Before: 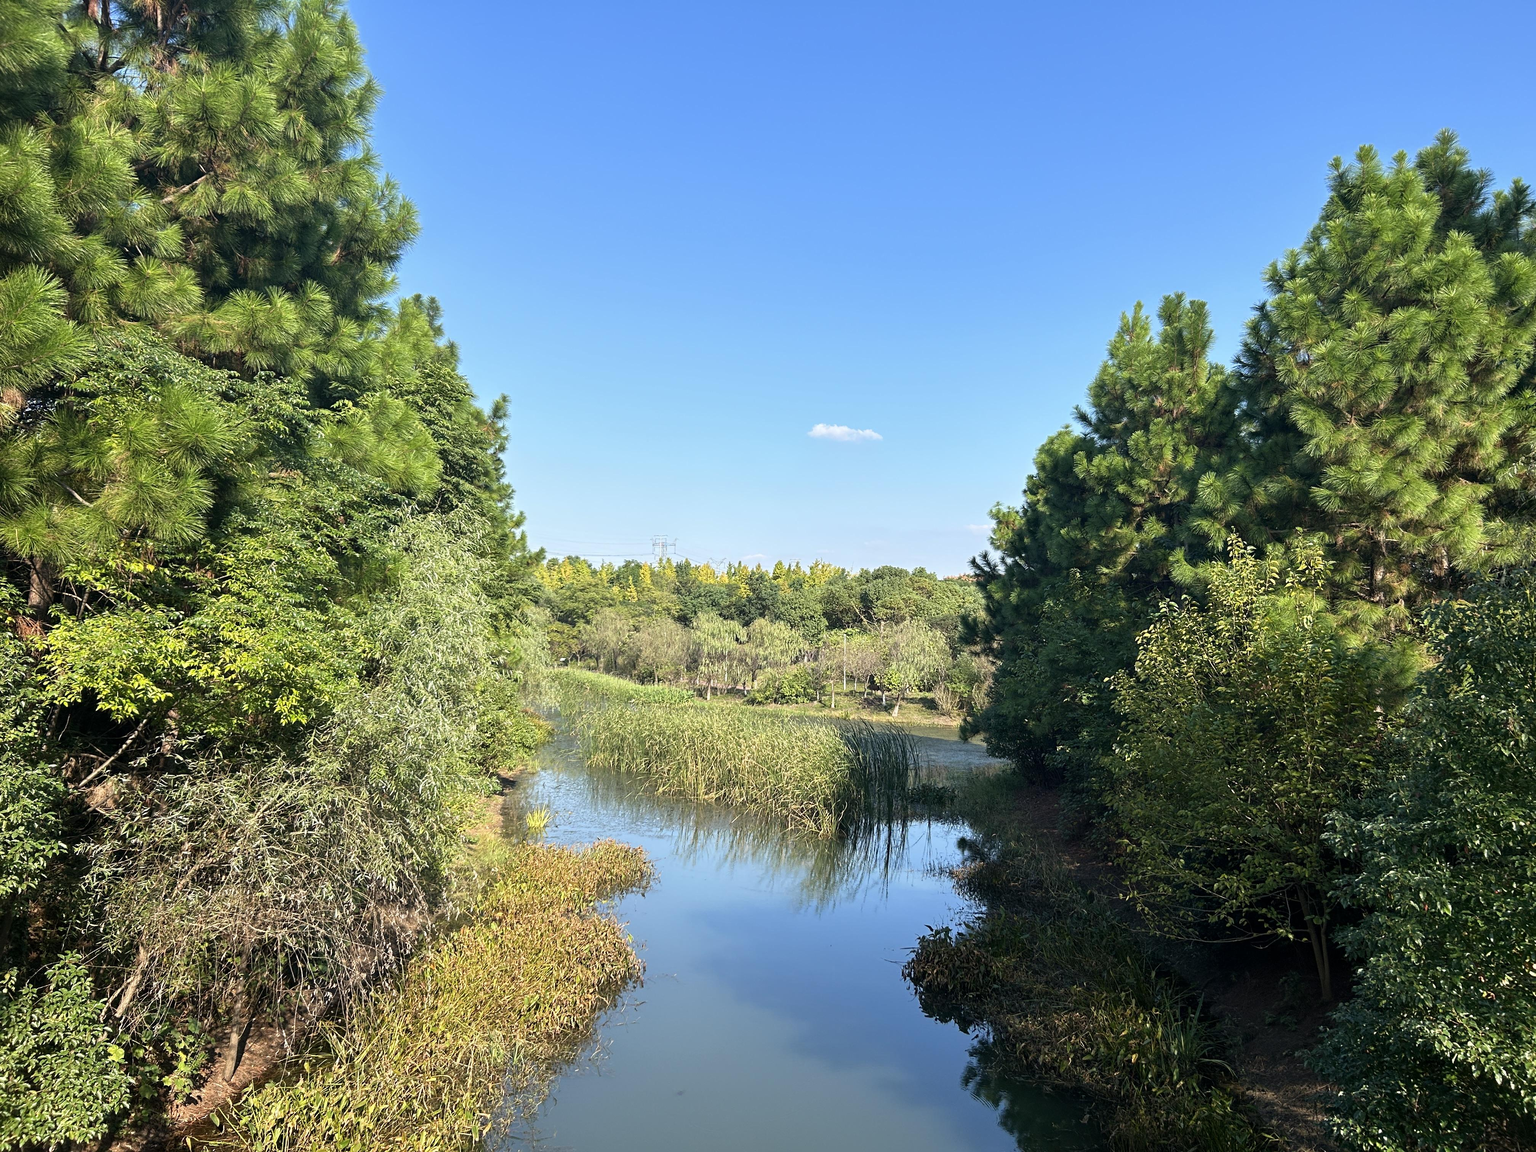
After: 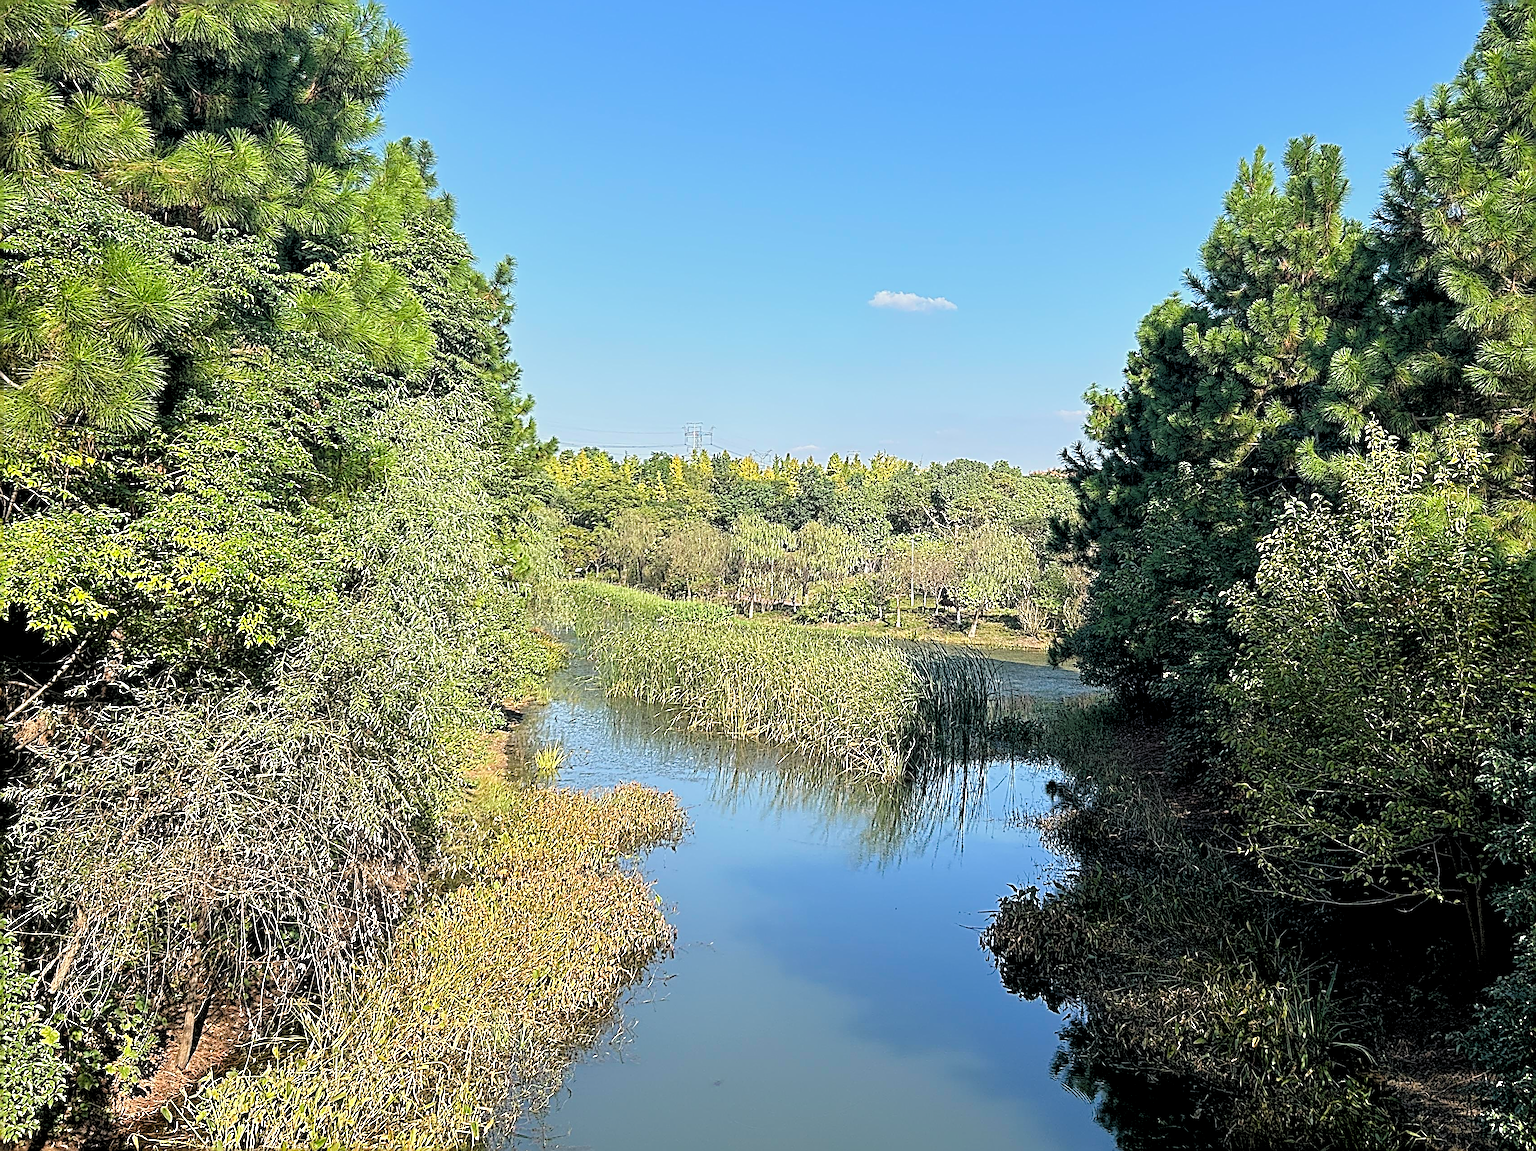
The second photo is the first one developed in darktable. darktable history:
crop and rotate: left 4.842%, top 15.51%, right 10.668%
sharpen: radius 3.158, amount 1.731
rgb levels: preserve colors sum RGB, levels [[0.038, 0.433, 0.934], [0, 0.5, 1], [0, 0.5, 1]]
